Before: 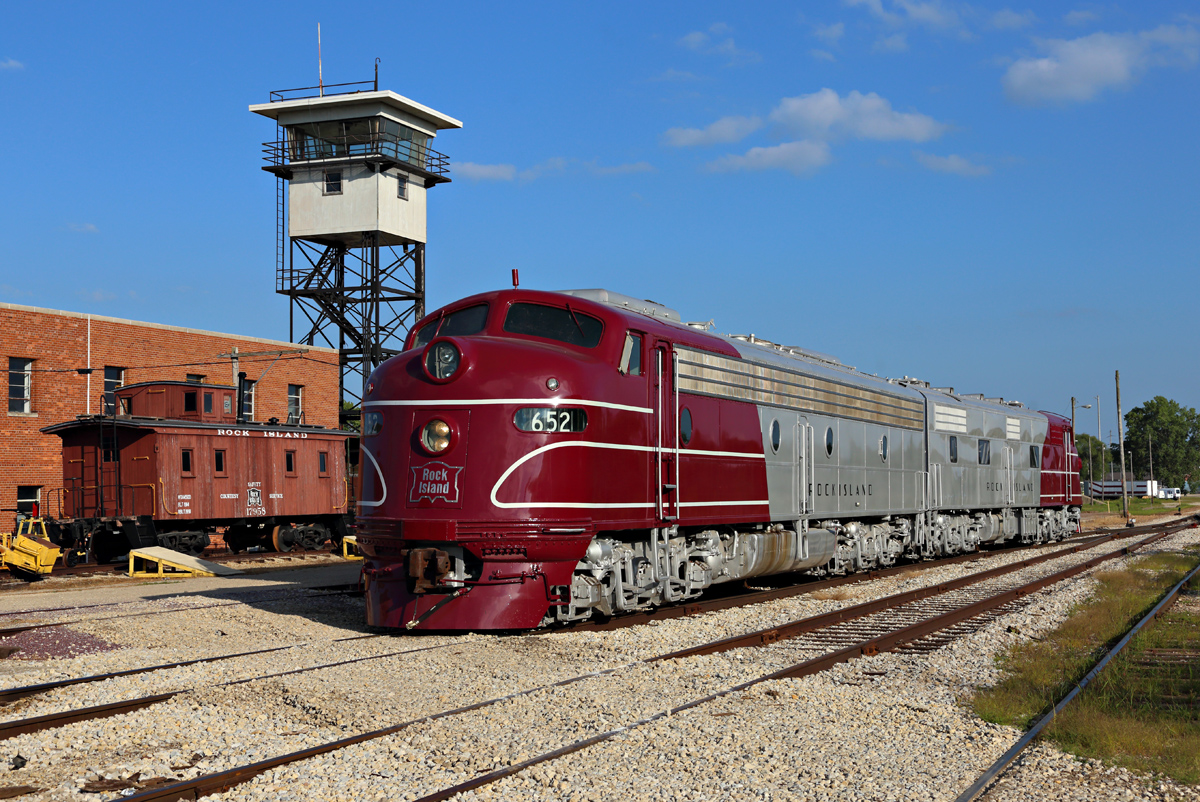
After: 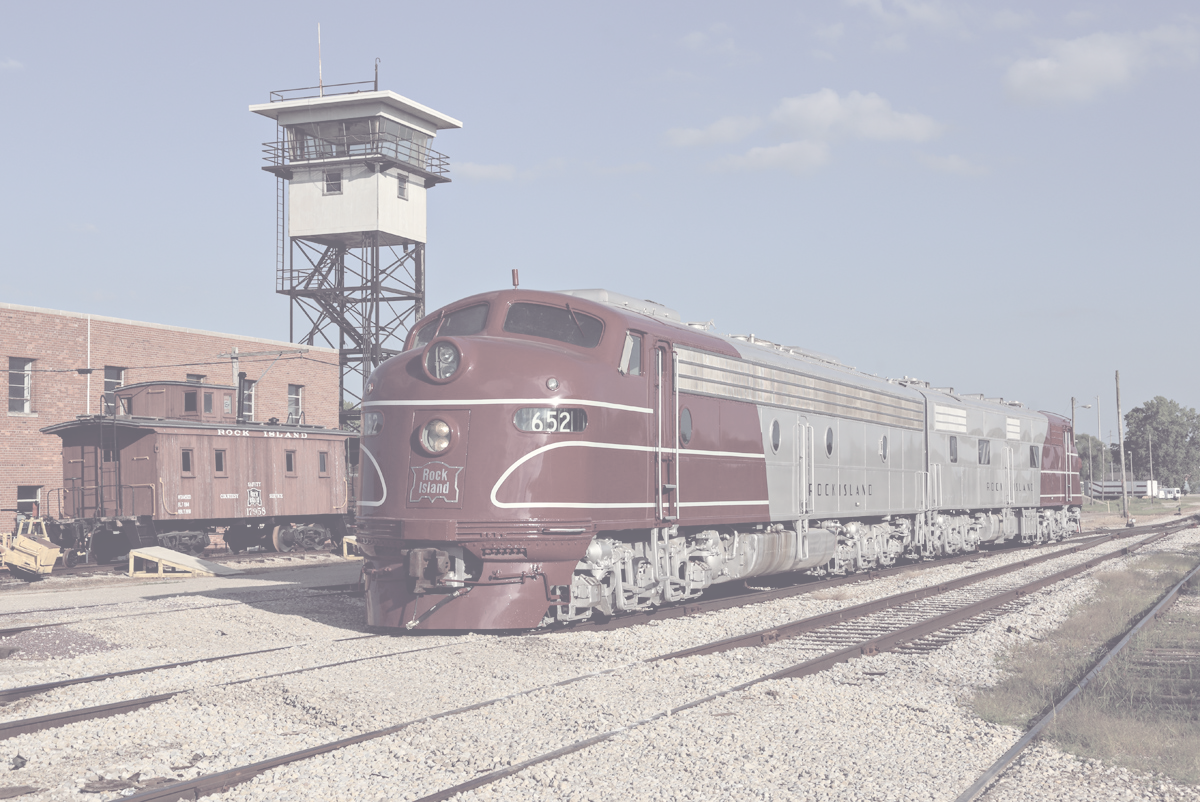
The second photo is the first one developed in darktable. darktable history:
contrast brightness saturation: contrast -0.32, brightness 0.75, saturation -0.78
color balance: lift [1.001, 0.997, 0.99, 1.01], gamma [1.007, 1, 0.975, 1.025], gain [1, 1.065, 1.052, 0.935], contrast 13.25%
local contrast: on, module defaults
